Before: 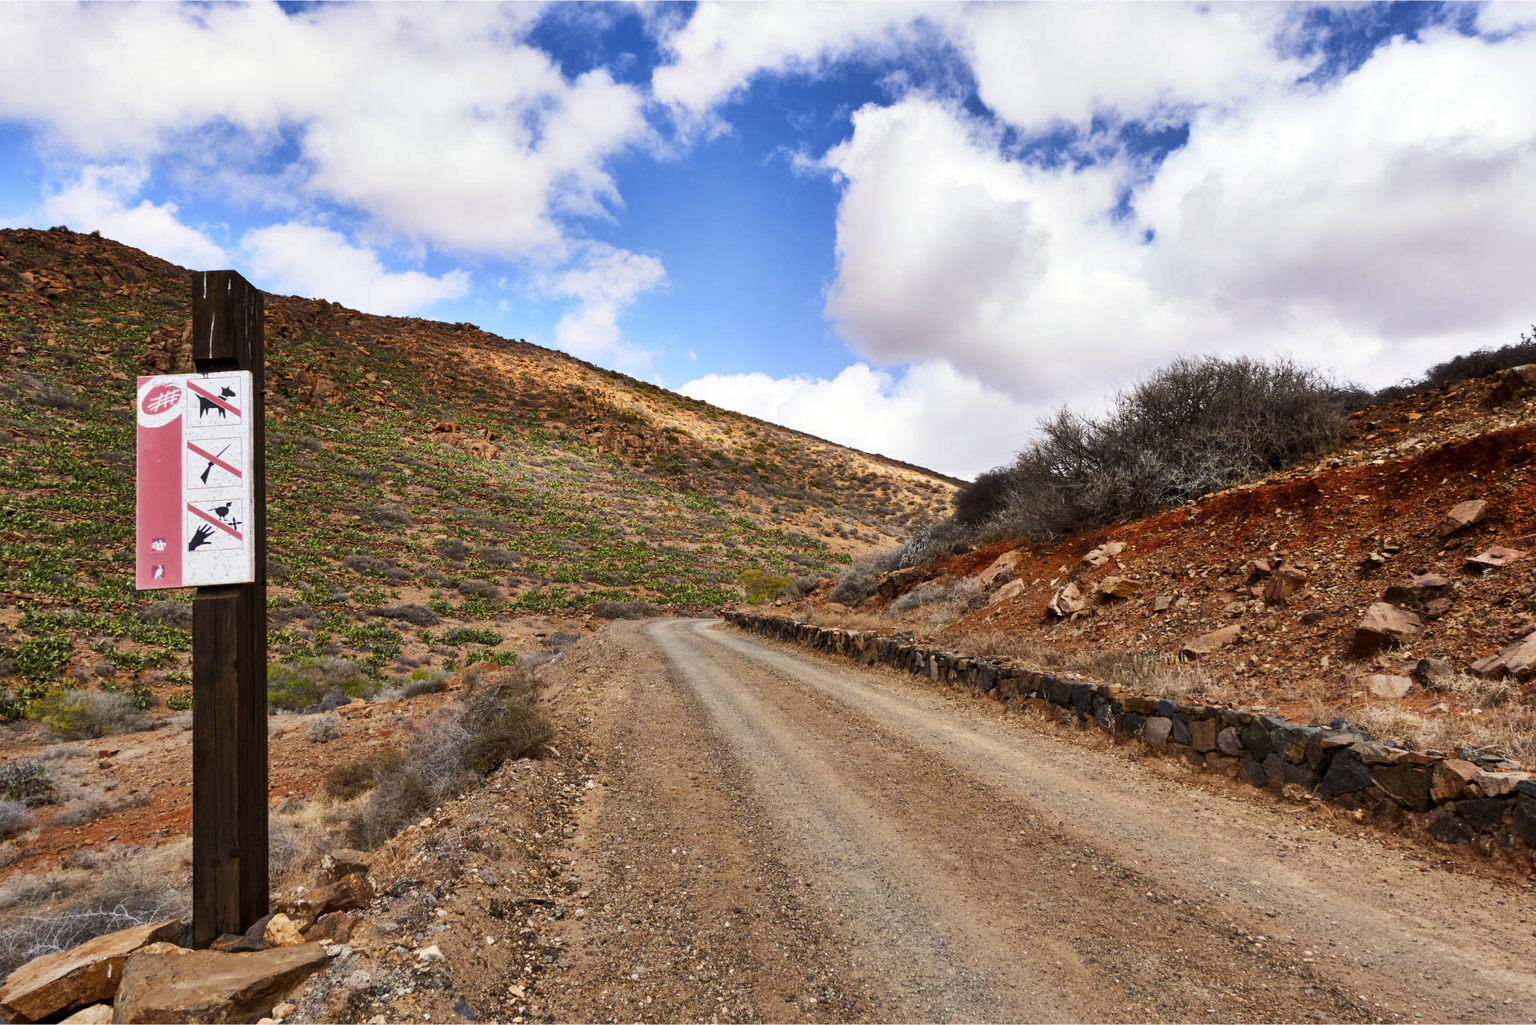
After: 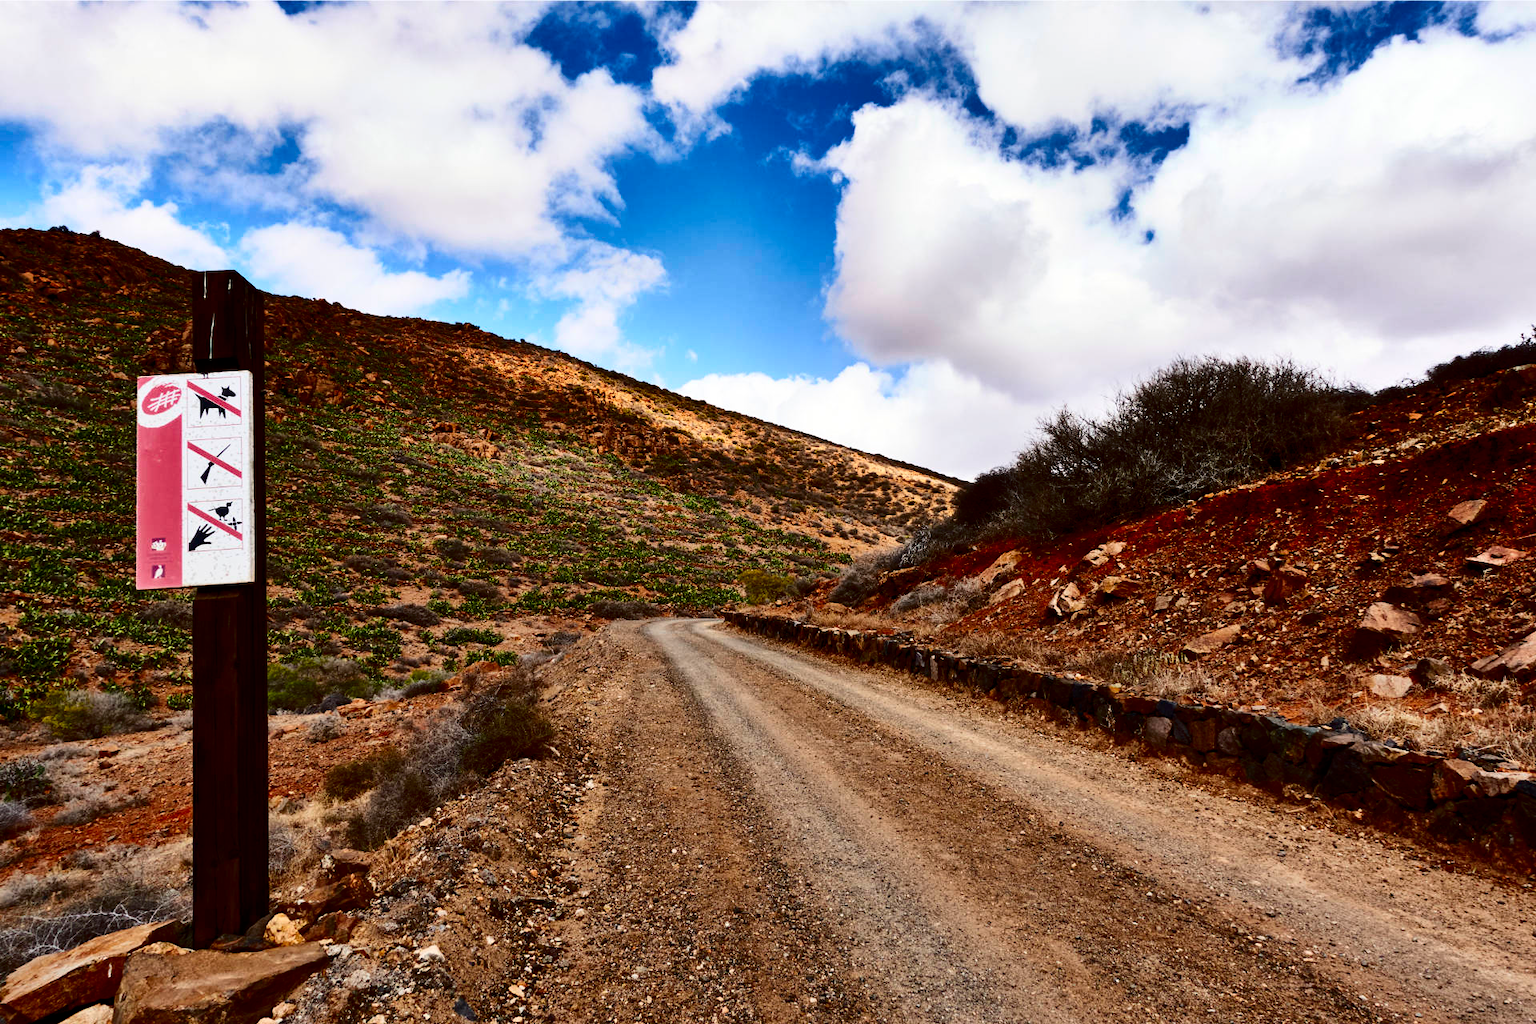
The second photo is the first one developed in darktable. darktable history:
contrast brightness saturation: contrast 0.242, brightness -0.234, saturation 0.138
